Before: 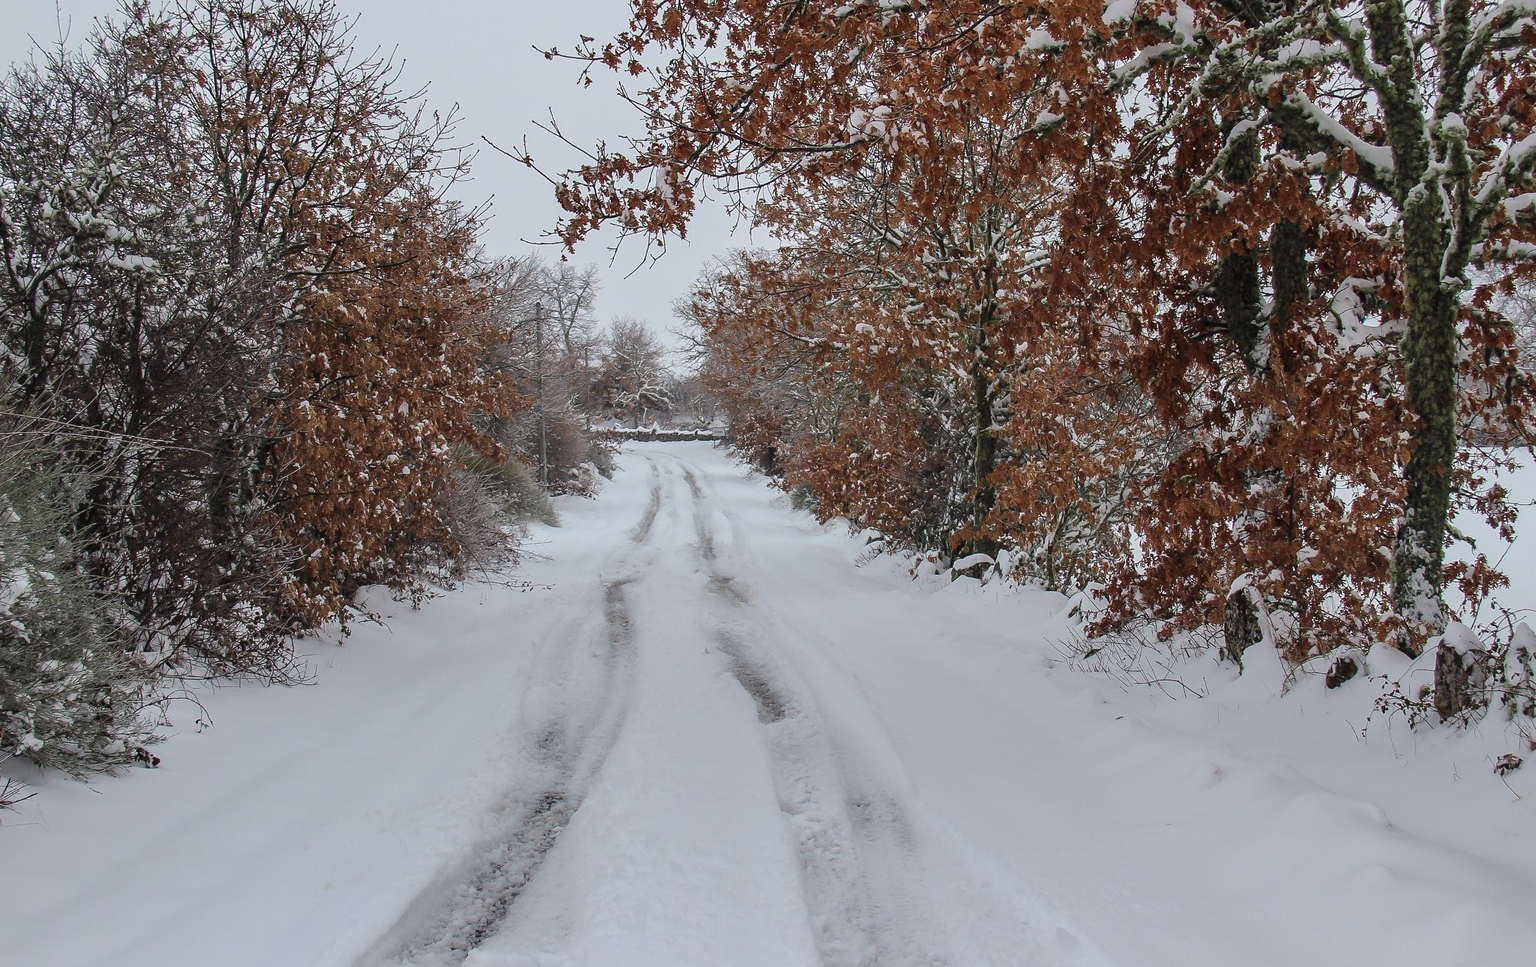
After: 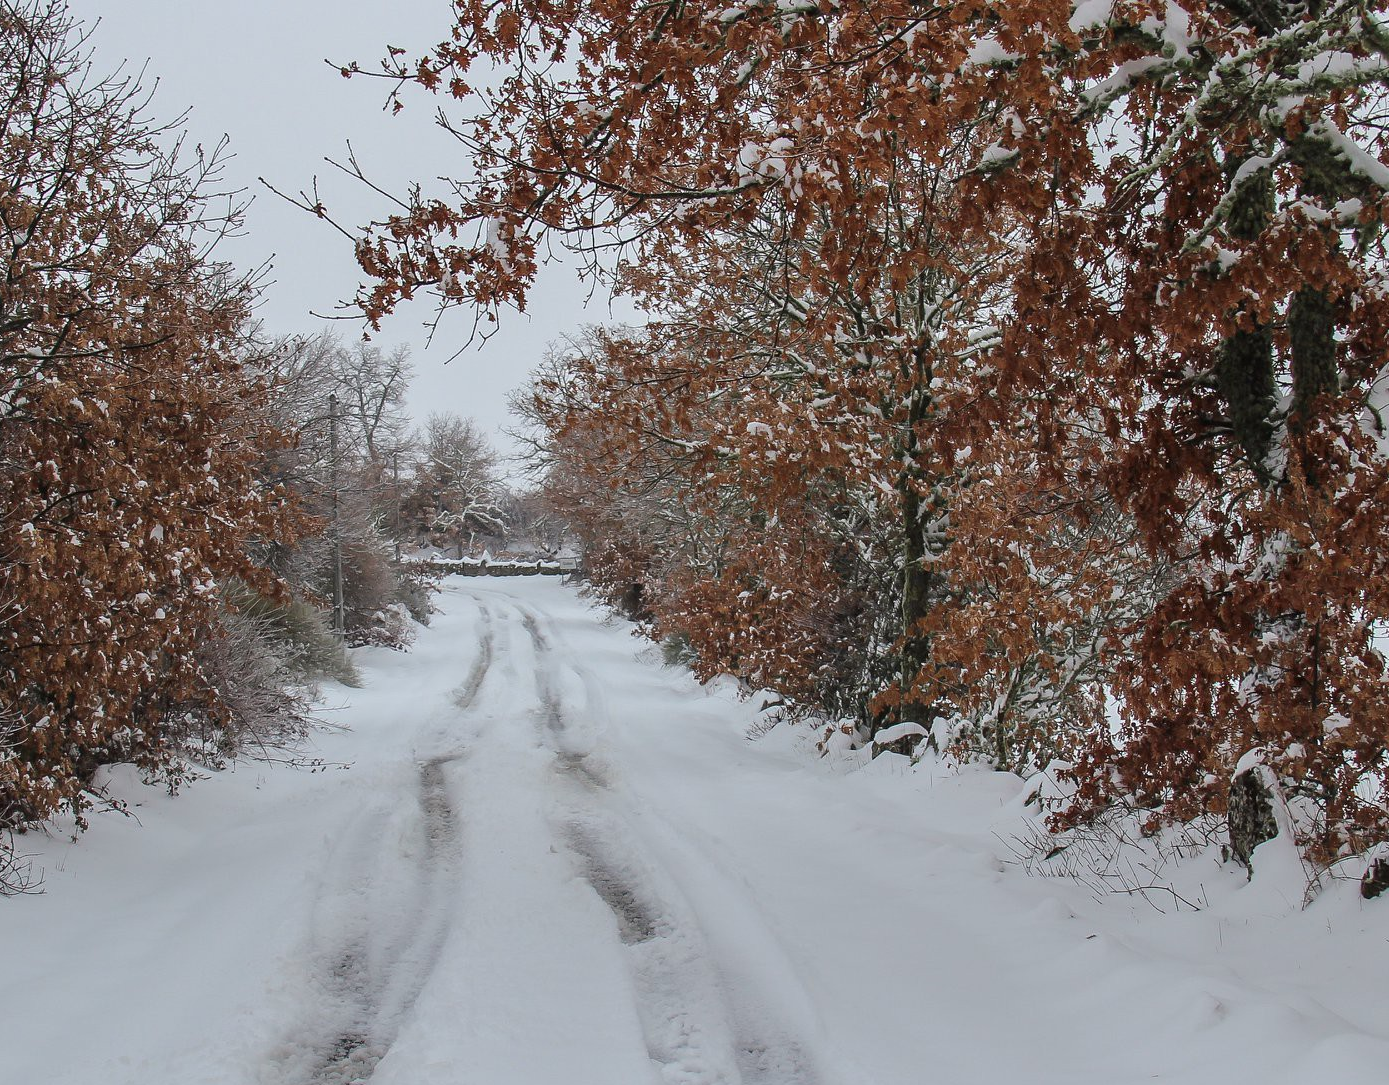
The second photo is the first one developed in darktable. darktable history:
crop: left 18.479%, right 12.2%, bottom 13.971%
